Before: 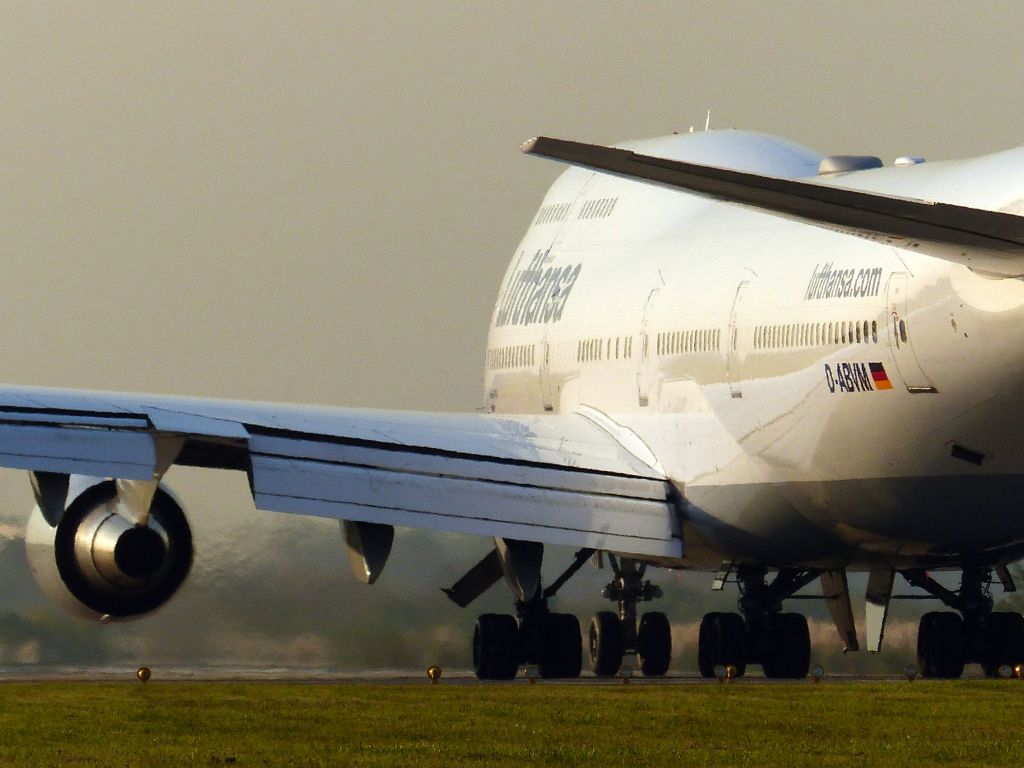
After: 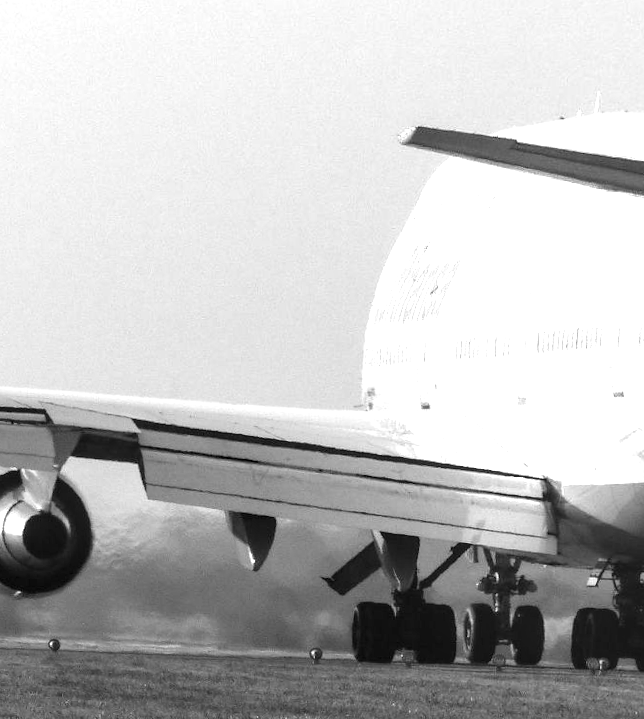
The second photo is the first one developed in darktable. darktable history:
crop and rotate: left 6.617%, right 26.717%
exposure: black level correction 0, exposure 1.2 EV, compensate highlight preservation false
rotate and perspective: rotation 0.062°, lens shift (vertical) 0.115, lens shift (horizontal) -0.133, crop left 0.047, crop right 0.94, crop top 0.061, crop bottom 0.94
monochrome: on, module defaults
local contrast: on, module defaults
